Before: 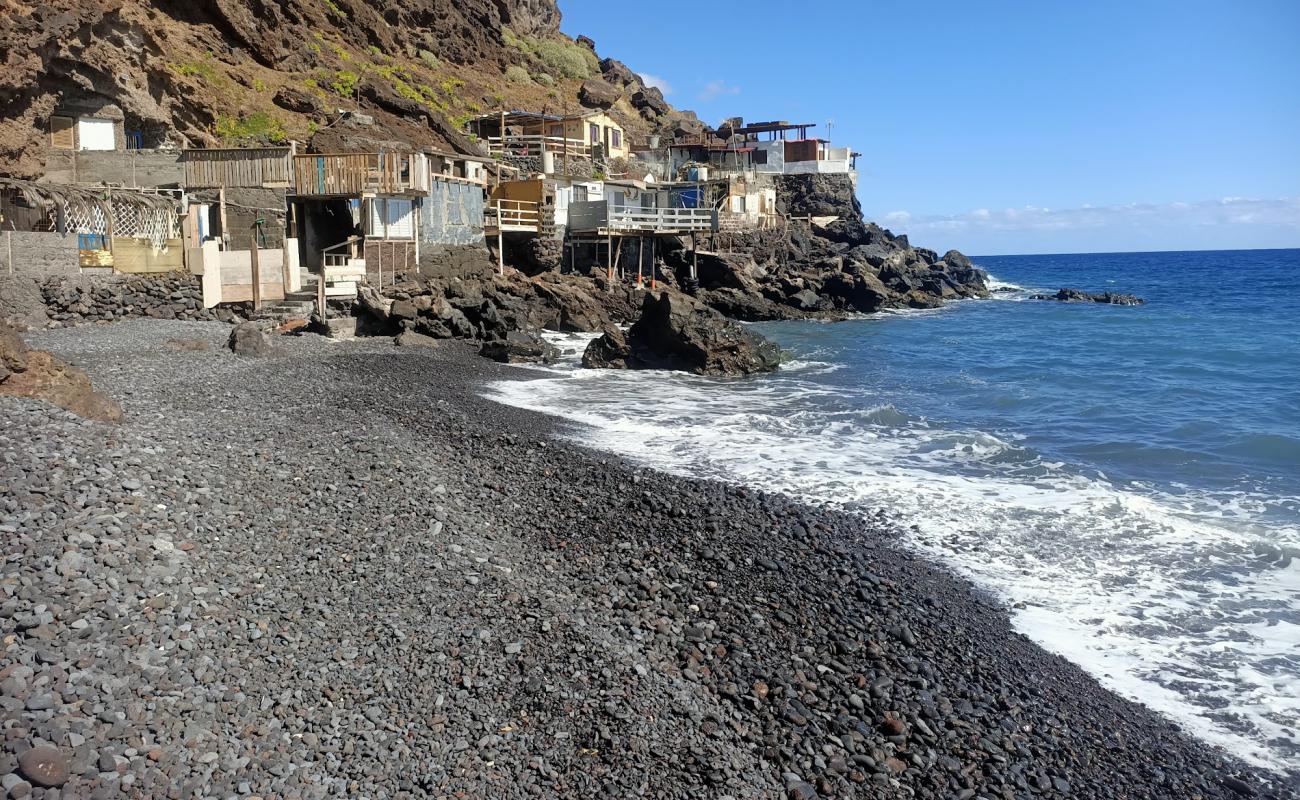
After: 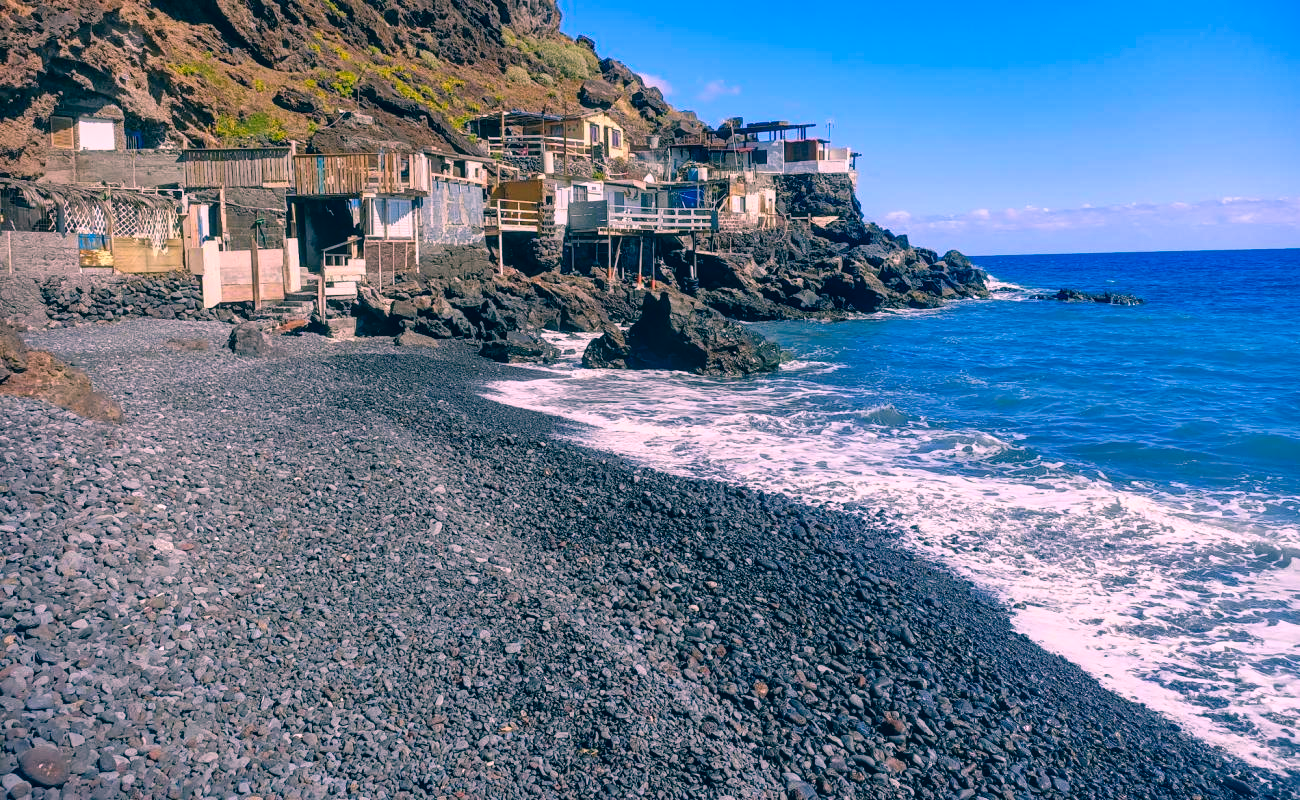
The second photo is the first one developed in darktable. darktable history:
color correction: highlights a* 16.47, highlights b* 0.212, shadows a* -15.15, shadows b* -14.07, saturation 1.5
exposure: exposure -0.064 EV, compensate highlight preservation false
shadows and highlights: low approximation 0.01, soften with gaussian
local contrast: on, module defaults
